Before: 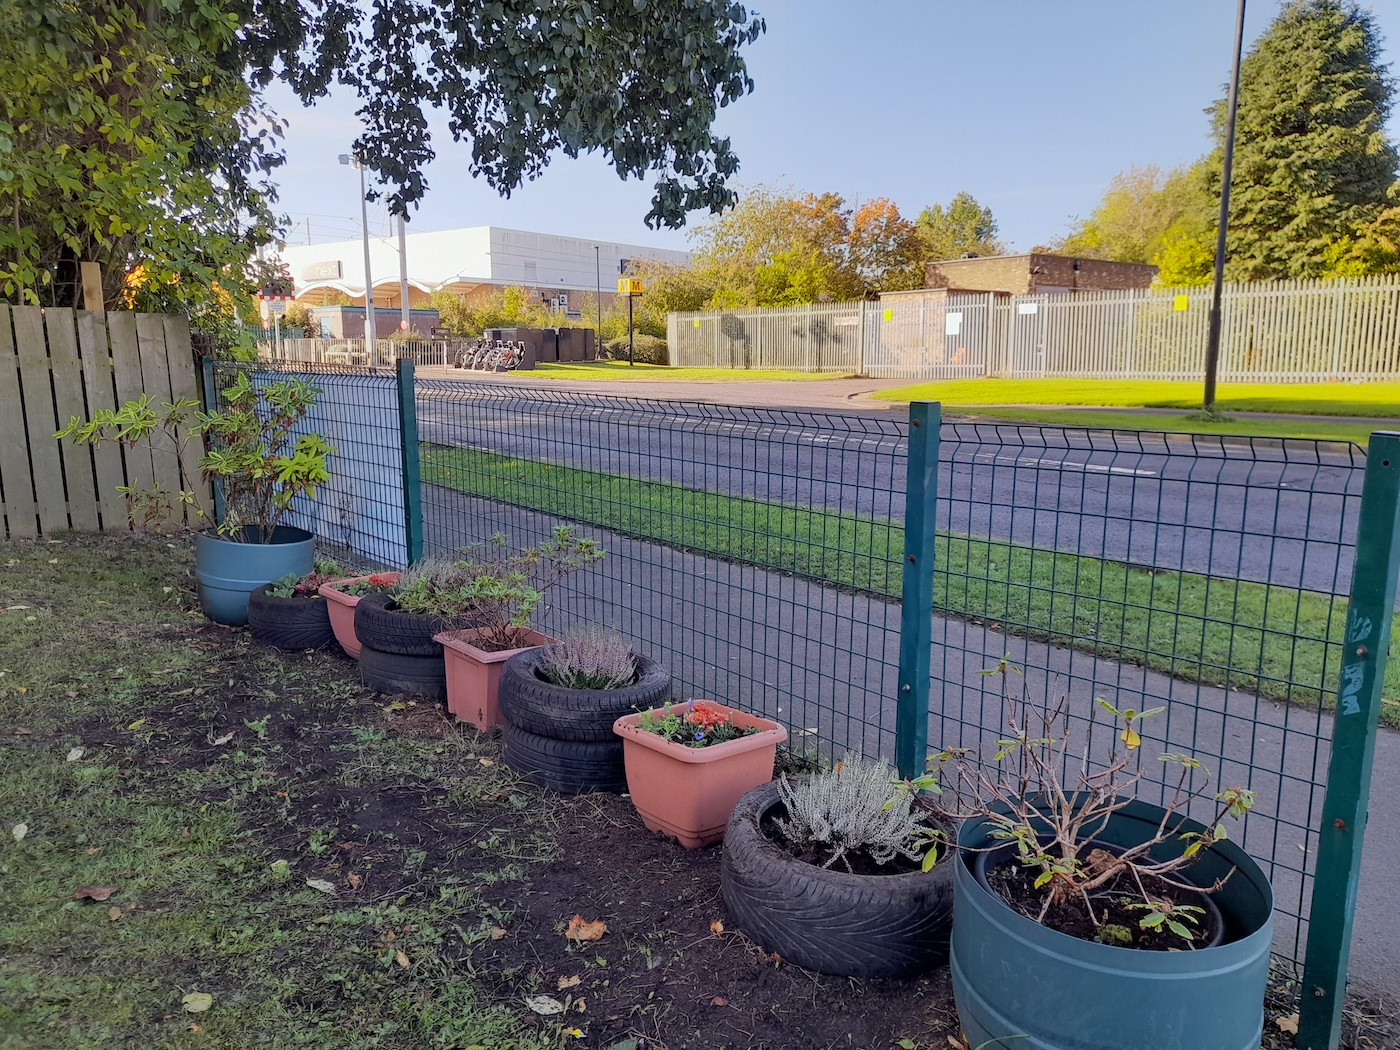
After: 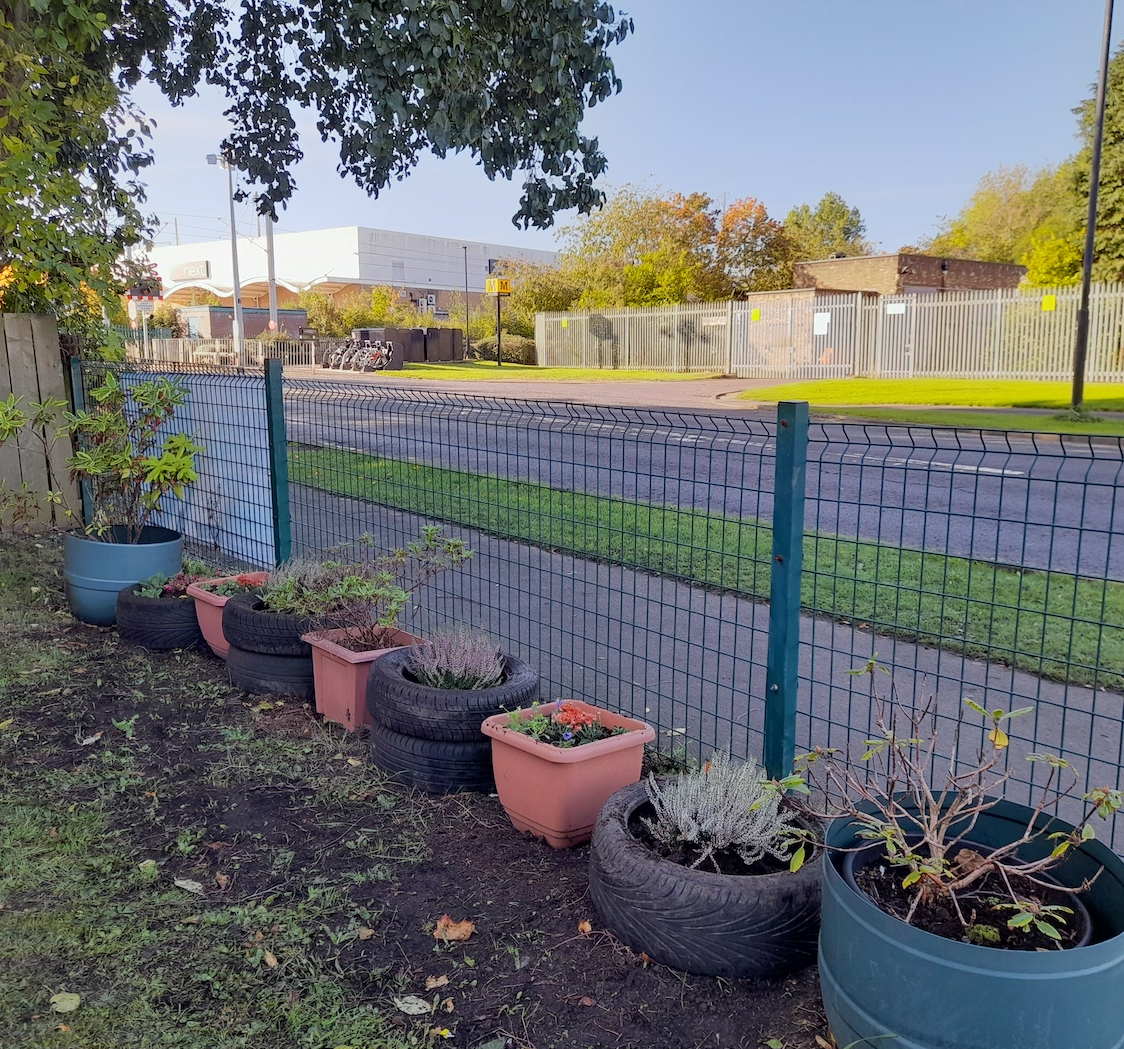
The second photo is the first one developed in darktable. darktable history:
crop and rotate: left 9.494%, right 10.187%
